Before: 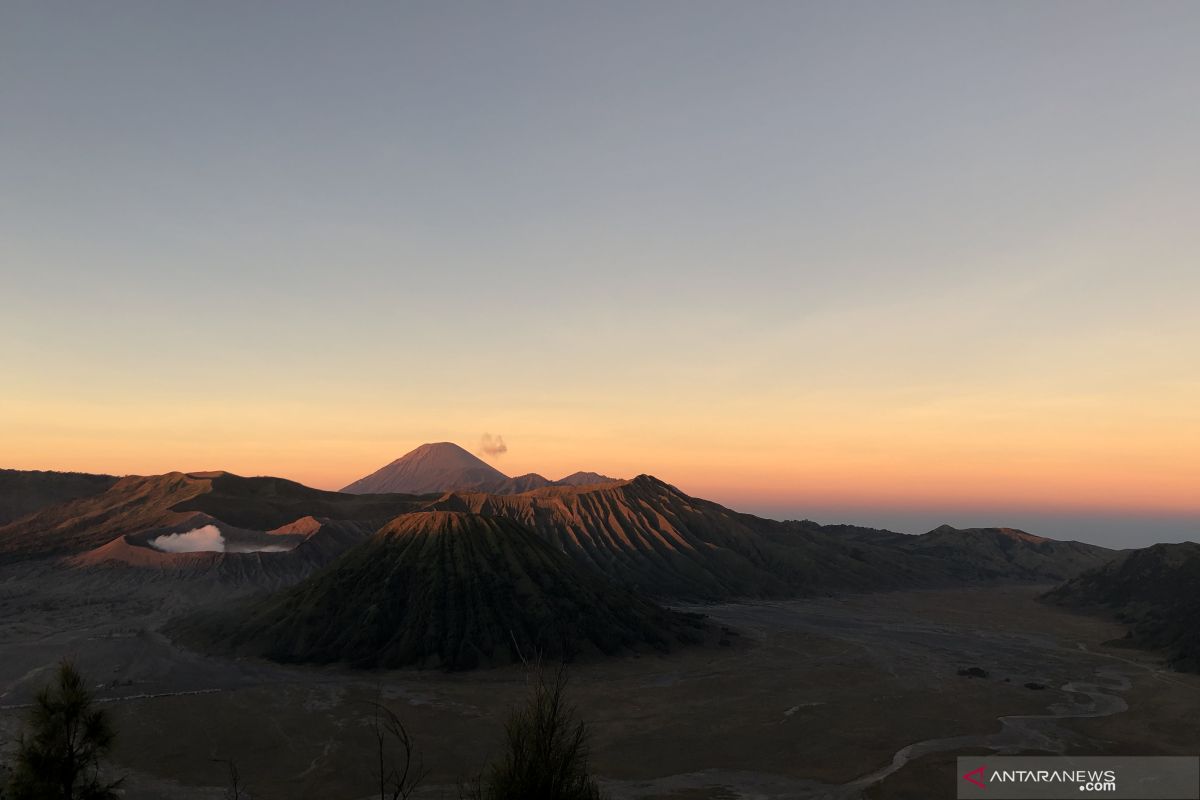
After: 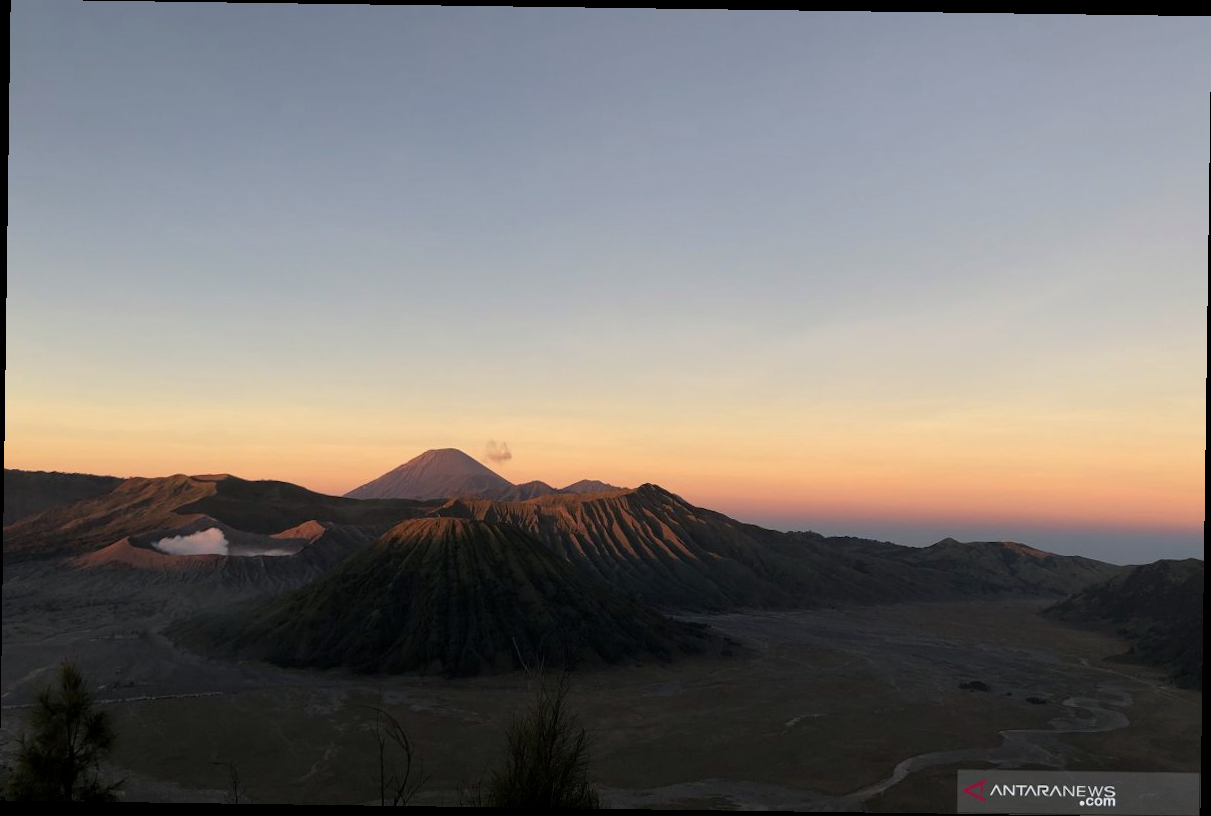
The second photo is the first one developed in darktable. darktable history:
white balance: red 0.967, blue 1.049
rotate and perspective: rotation 0.8°, automatic cropping off
